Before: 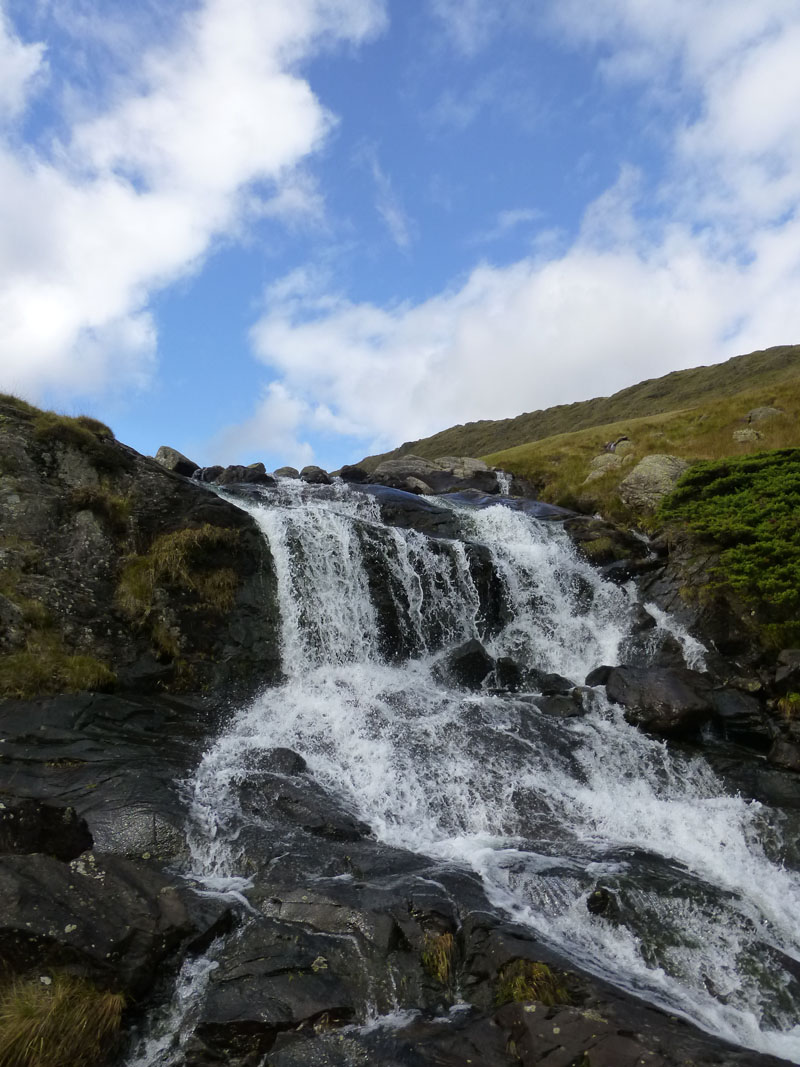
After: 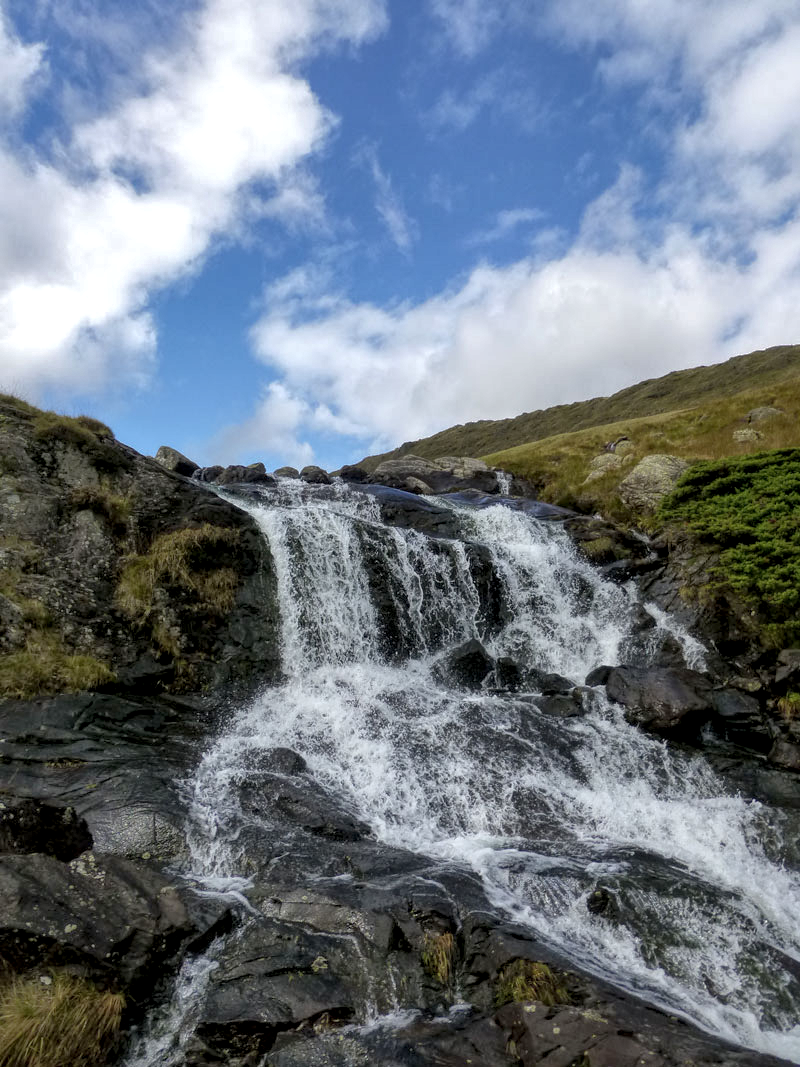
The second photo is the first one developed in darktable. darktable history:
local contrast: highlights 100%, shadows 100%, detail 200%, midtone range 0.2
shadows and highlights: on, module defaults
